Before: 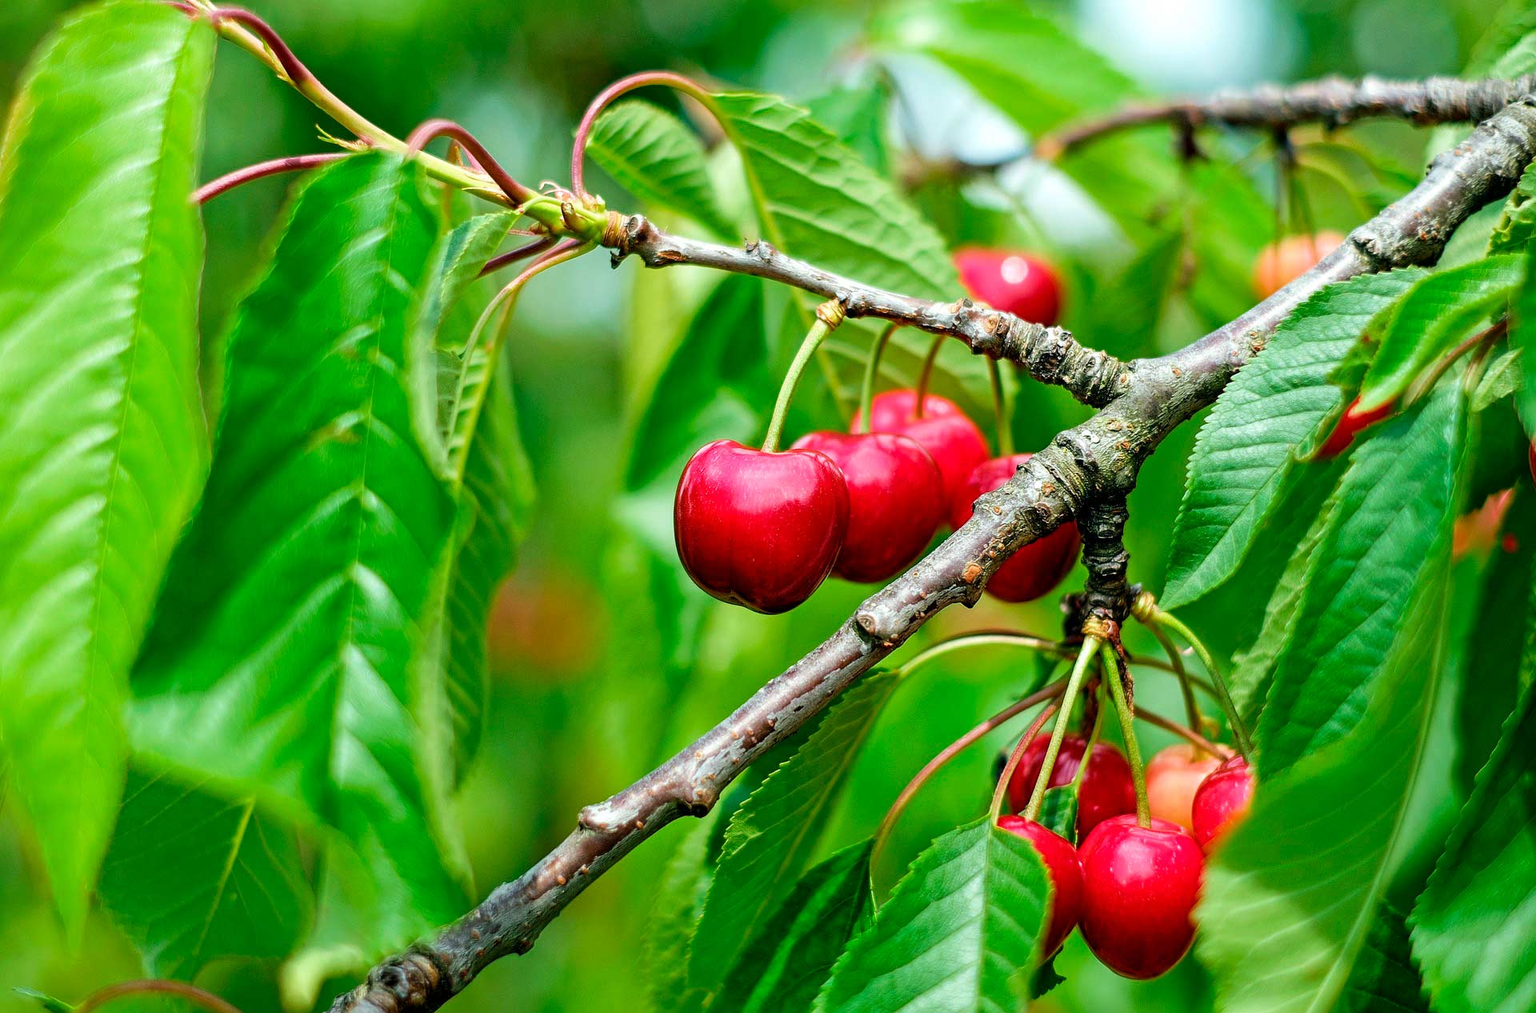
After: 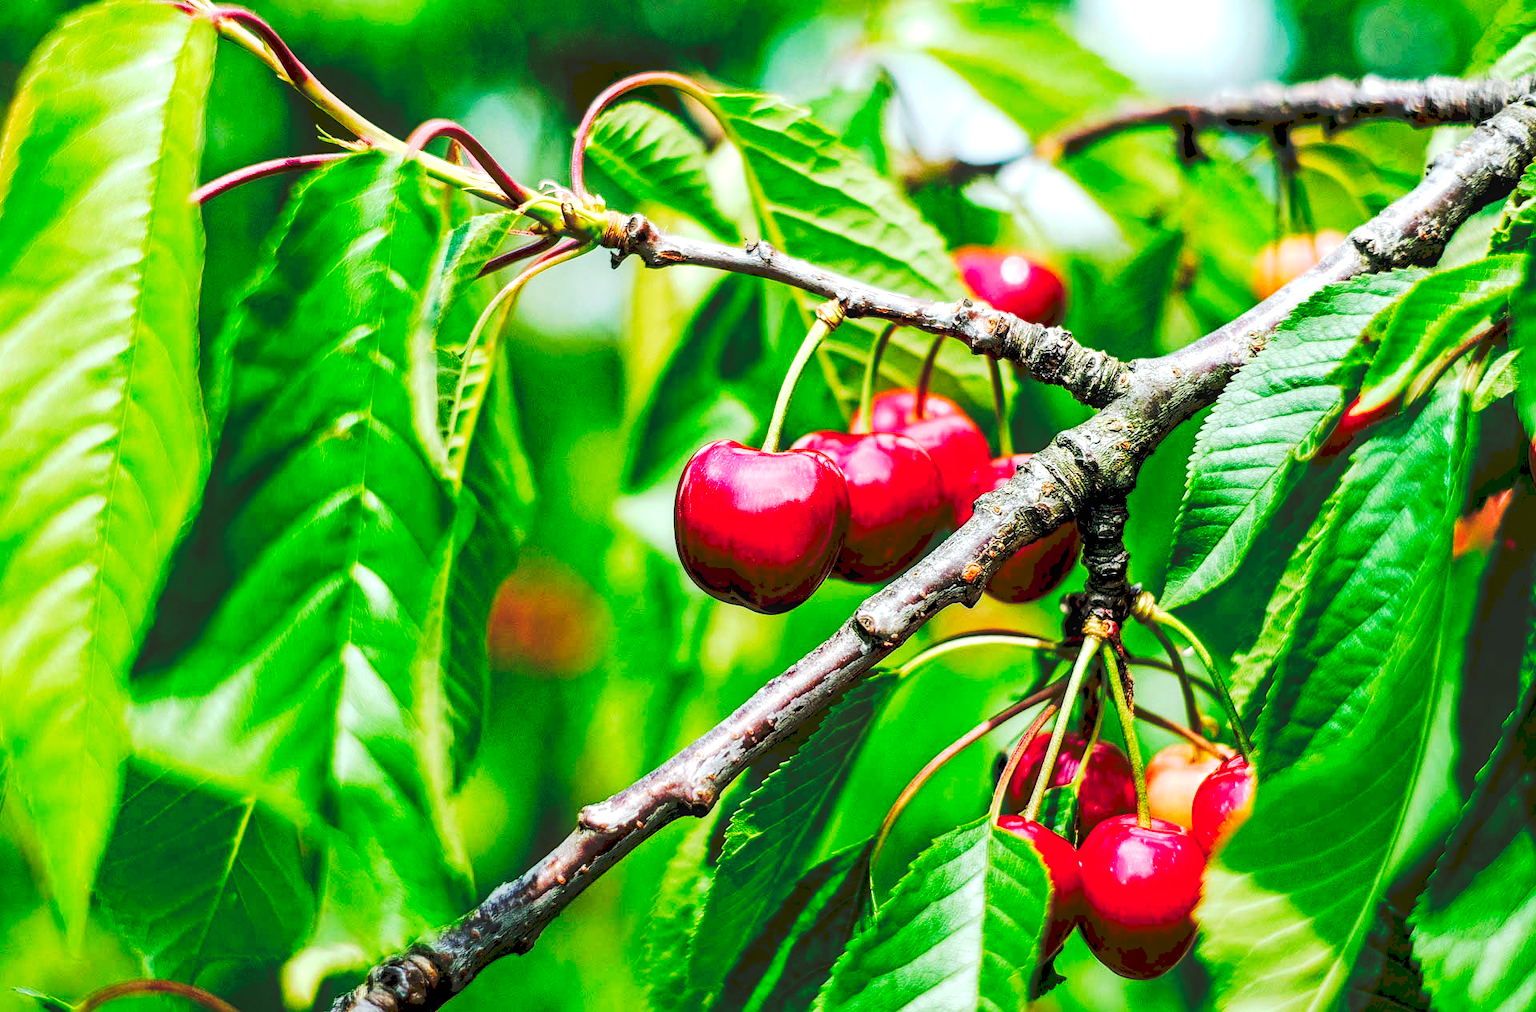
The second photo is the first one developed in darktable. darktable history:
local contrast: on, module defaults
contrast equalizer: y [[0.6 ×6], [0.55 ×6], [0 ×6], [0 ×6], [0 ×6]], mix 0.548
tone curve: curves: ch0 [(0, 0) (0.003, 0.145) (0.011, 0.15) (0.025, 0.15) (0.044, 0.156) (0.069, 0.161) (0.1, 0.169) (0.136, 0.175) (0.177, 0.184) (0.224, 0.196) (0.277, 0.234) (0.335, 0.291) (0.399, 0.391) (0.468, 0.505) (0.543, 0.633) (0.623, 0.742) (0.709, 0.826) (0.801, 0.882) (0.898, 0.93) (1, 1)], preserve colors none
